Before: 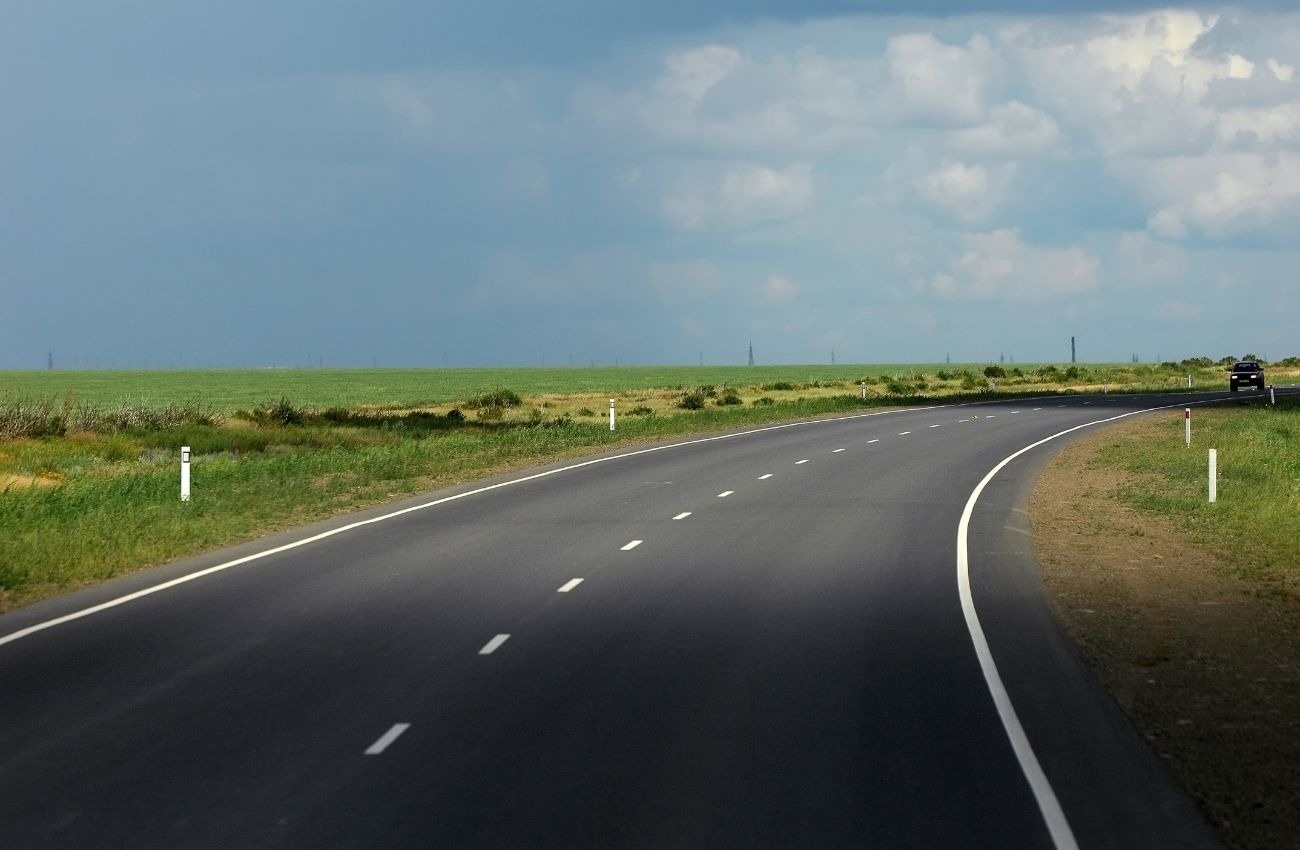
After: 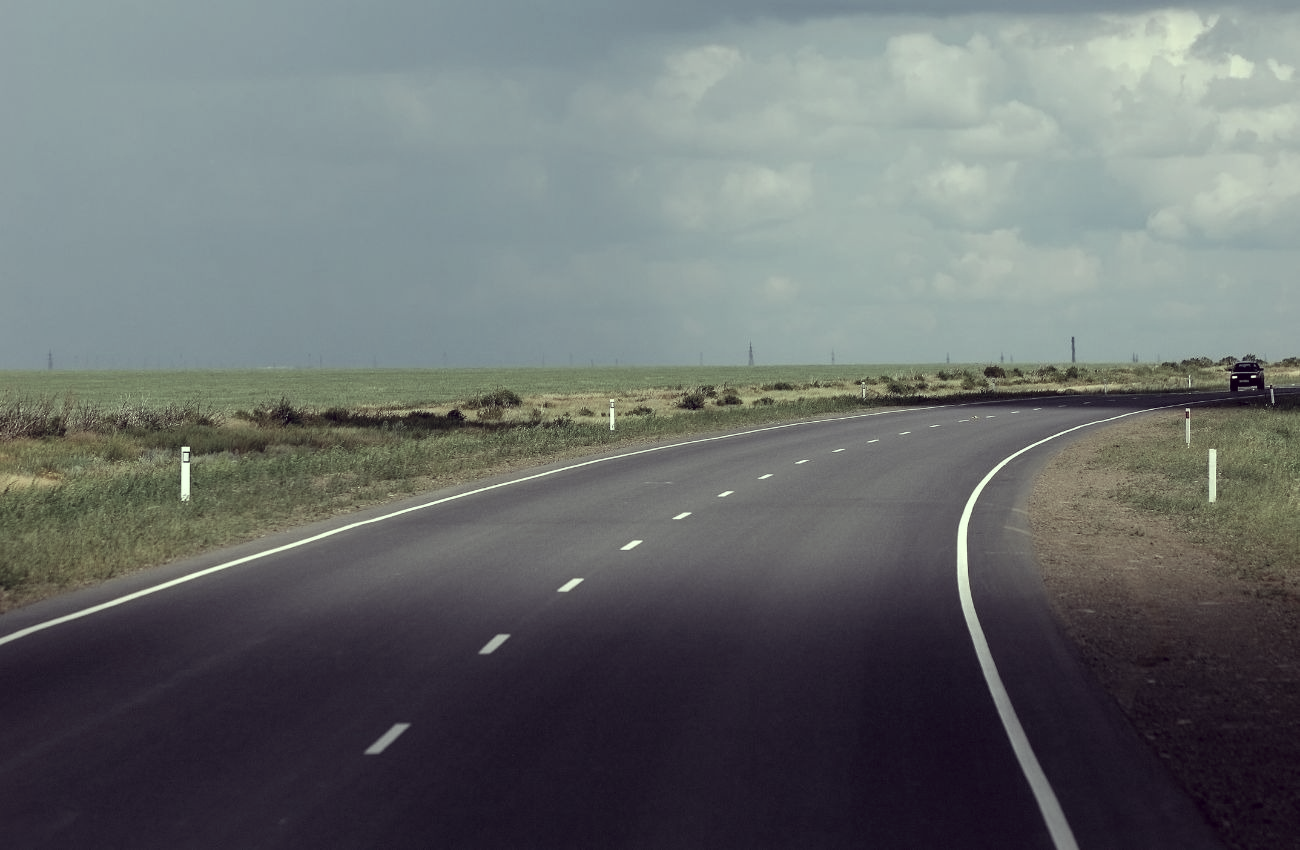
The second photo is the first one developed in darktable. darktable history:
color correction: highlights a* -20.45, highlights b* 20.54, shadows a* 19.33, shadows b* -20.25, saturation 0.42
